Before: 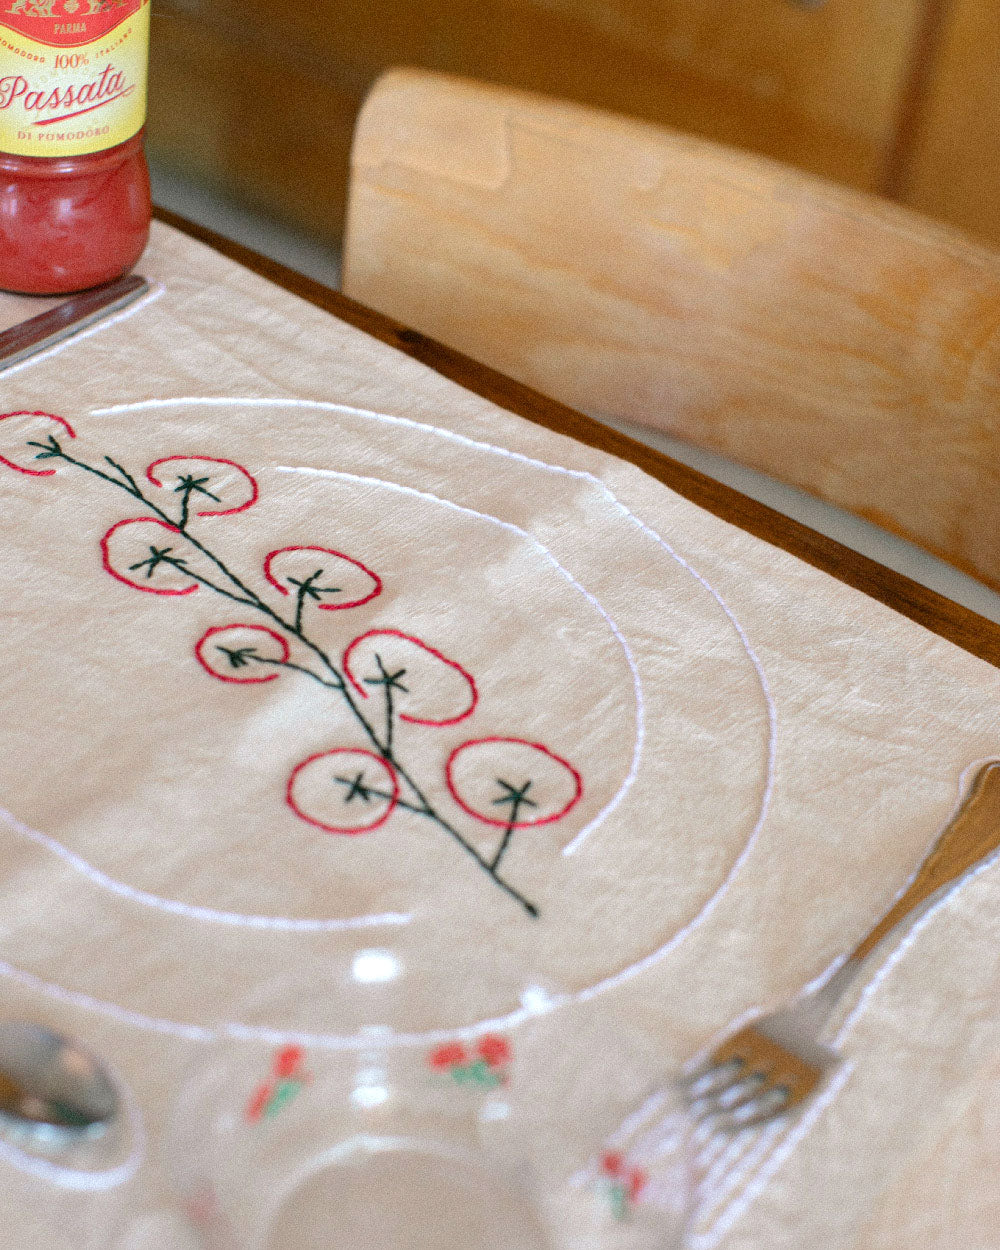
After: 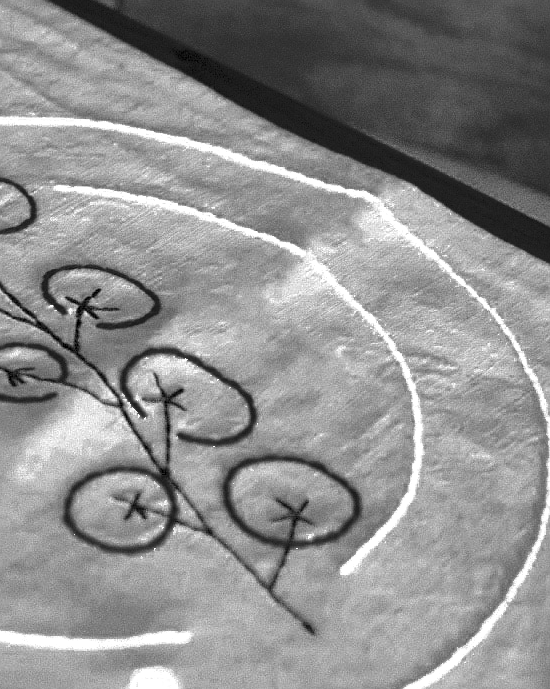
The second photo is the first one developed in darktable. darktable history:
color balance rgb: perceptual saturation grading › global saturation 30.136%, global vibrance 41.425%
sharpen: on, module defaults
color zones: curves: ch0 [(0.287, 0.048) (0.493, 0.484) (0.737, 0.816)]; ch1 [(0, 0) (0.143, 0) (0.286, 0) (0.429, 0) (0.571, 0) (0.714, 0) (0.857, 0)]
crop and rotate: left 22.247%, top 22.533%, right 22.746%, bottom 22.282%
